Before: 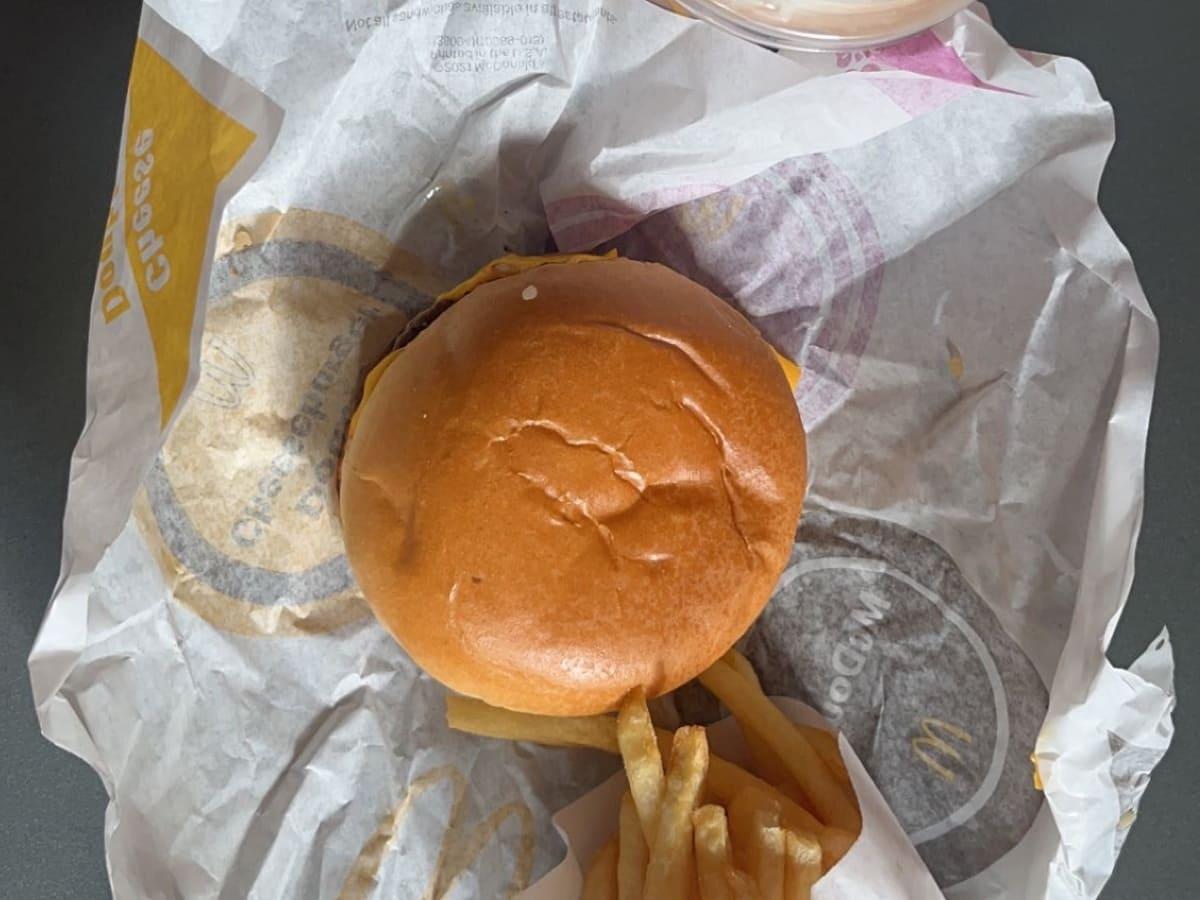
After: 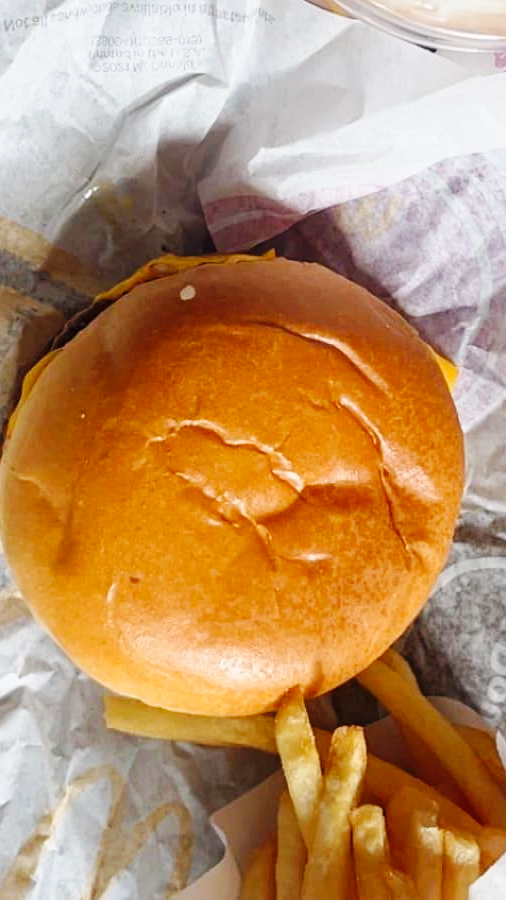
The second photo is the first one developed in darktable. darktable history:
crop: left 28.583%, right 29.231%
exposure: compensate highlight preservation false
base curve: curves: ch0 [(0, 0) (0.036, 0.025) (0.121, 0.166) (0.206, 0.329) (0.605, 0.79) (1, 1)], preserve colors none
